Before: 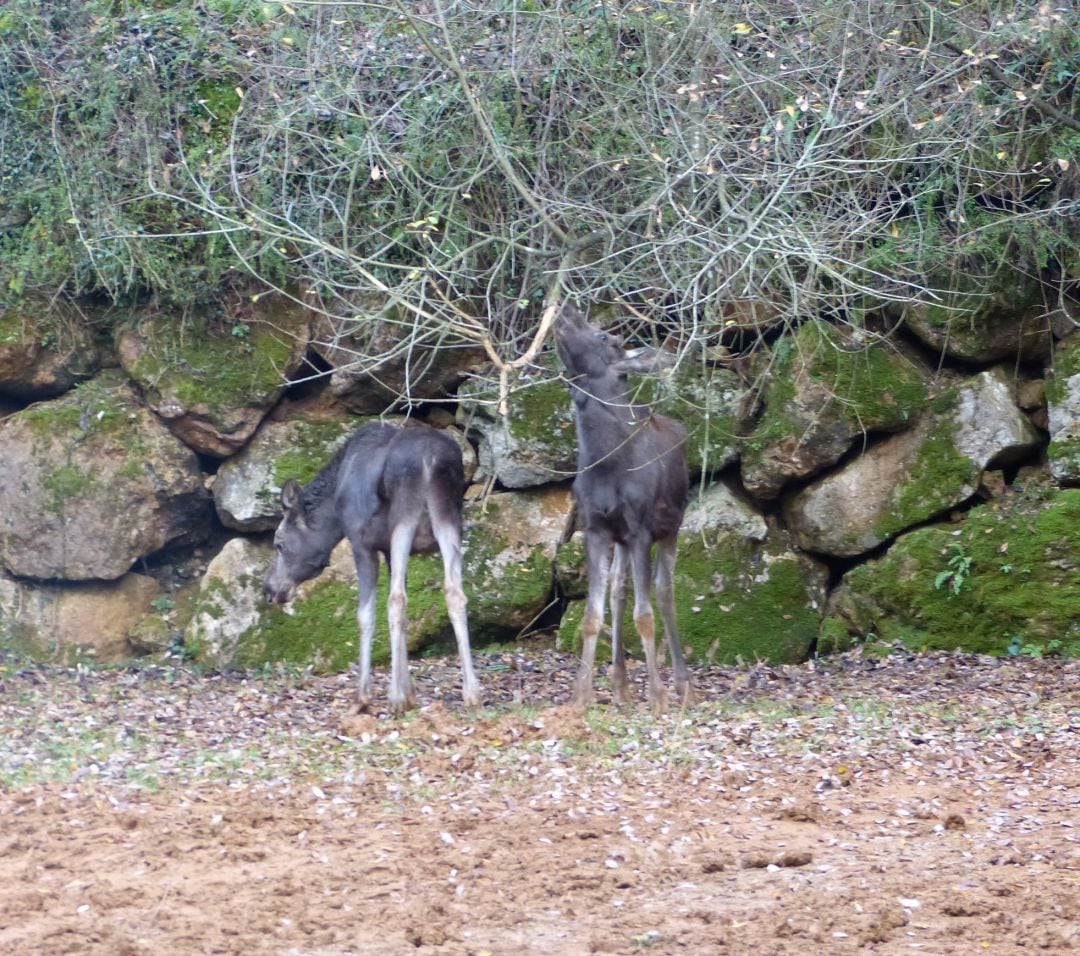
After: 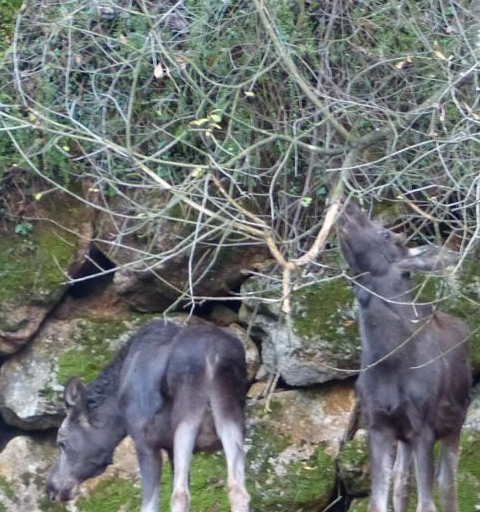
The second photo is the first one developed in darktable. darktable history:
crop: left 20.185%, top 10.769%, right 35.351%, bottom 34.627%
